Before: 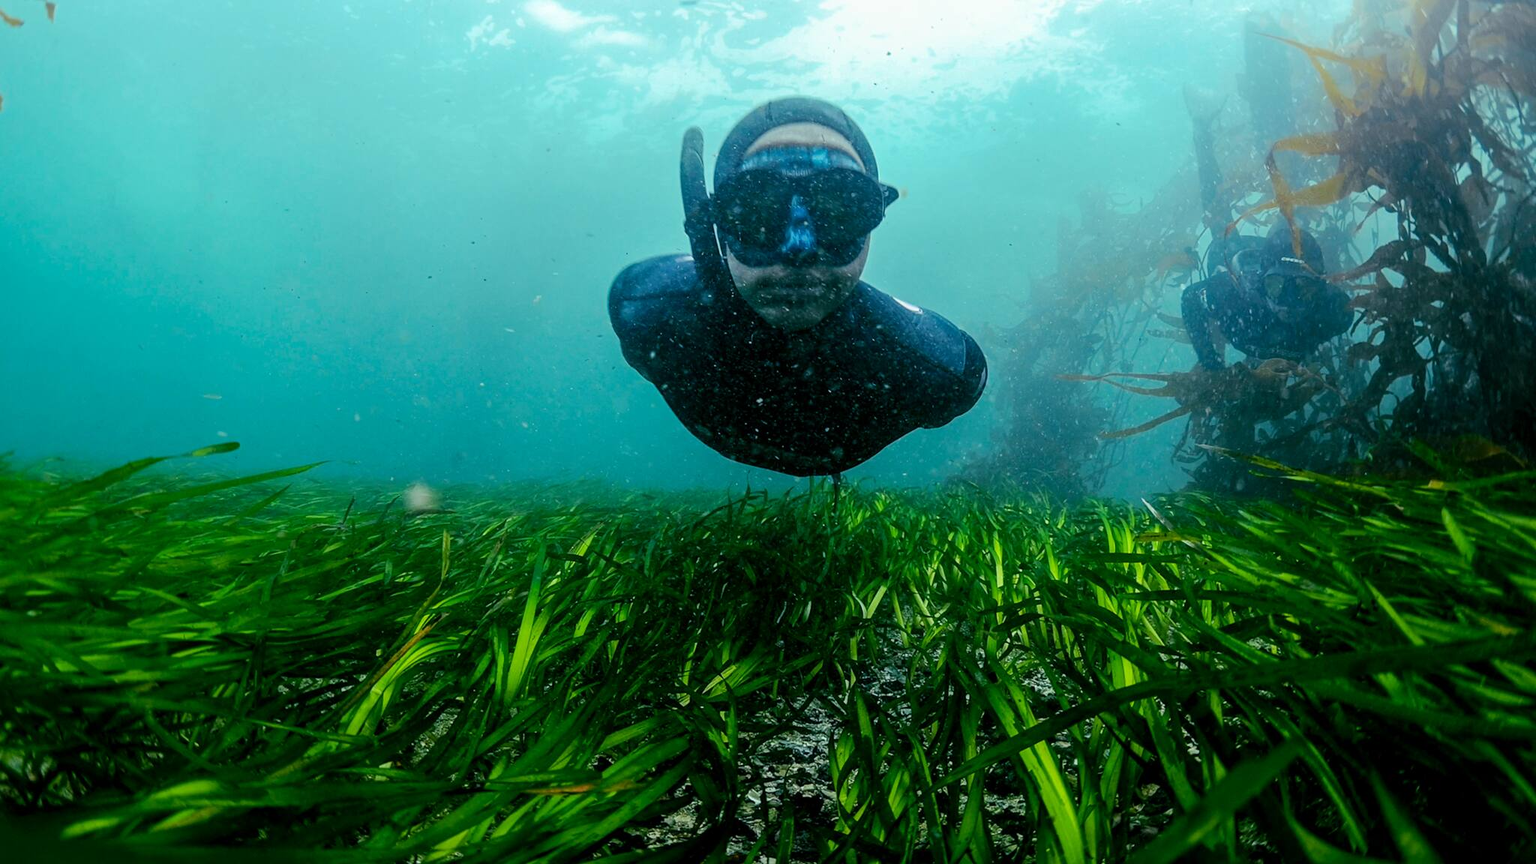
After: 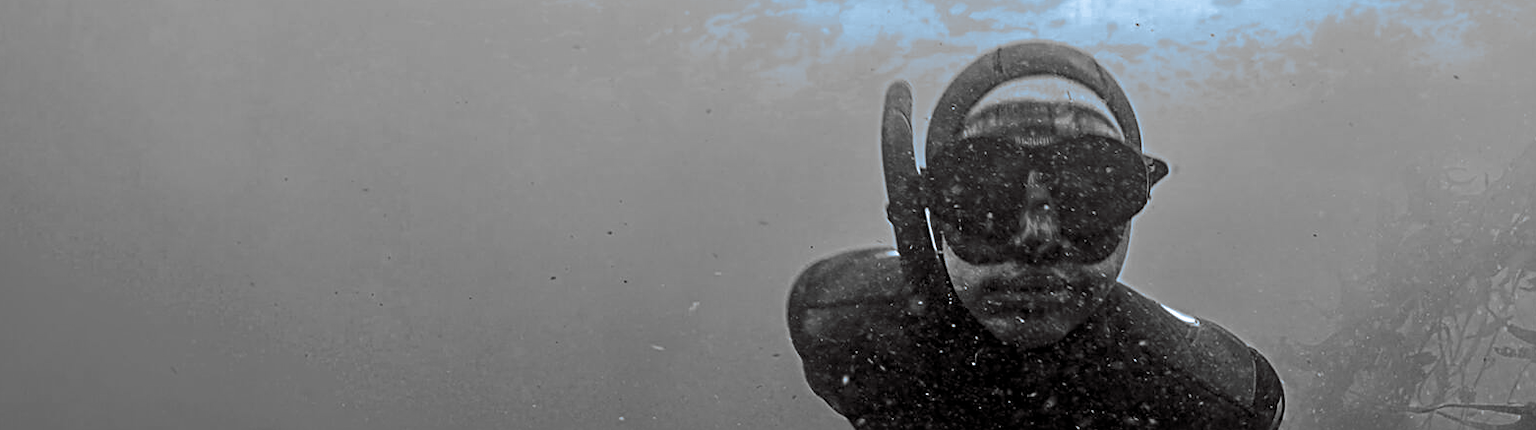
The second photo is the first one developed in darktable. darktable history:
crop: left 0.579%, top 7.627%, right 23.167%, bottom 54.275%
white balance: red 1, blue 1
sharpen: radius 4
contrast equalizer: octaves 7, y [[0.6 ×6], [0.55 ×6], [0 ×6], [0 ×6], [0 ×6]], mix 0.35
split-toning: shadows › hue 351.18°, shadows › saturation 0.86, highlights › hue 218.82°, highlights › saturation 0.73, balance -19.167
color zones: curves: ch0 [(0.002, 0.593) (0.143, 0.417) (0.285, 0.541) (0.455, 0.289) (0.608, 0.327) (0.727, 0.283) (0.869, 0.571) (1, 0.603)]; ch1 [(0, 0) (0.143, 0) (0.286, 0) (0.429, 0) (0.571, 0) (0.714, 0) (0.857, 0)]
tone equalizer: on, module defaults
